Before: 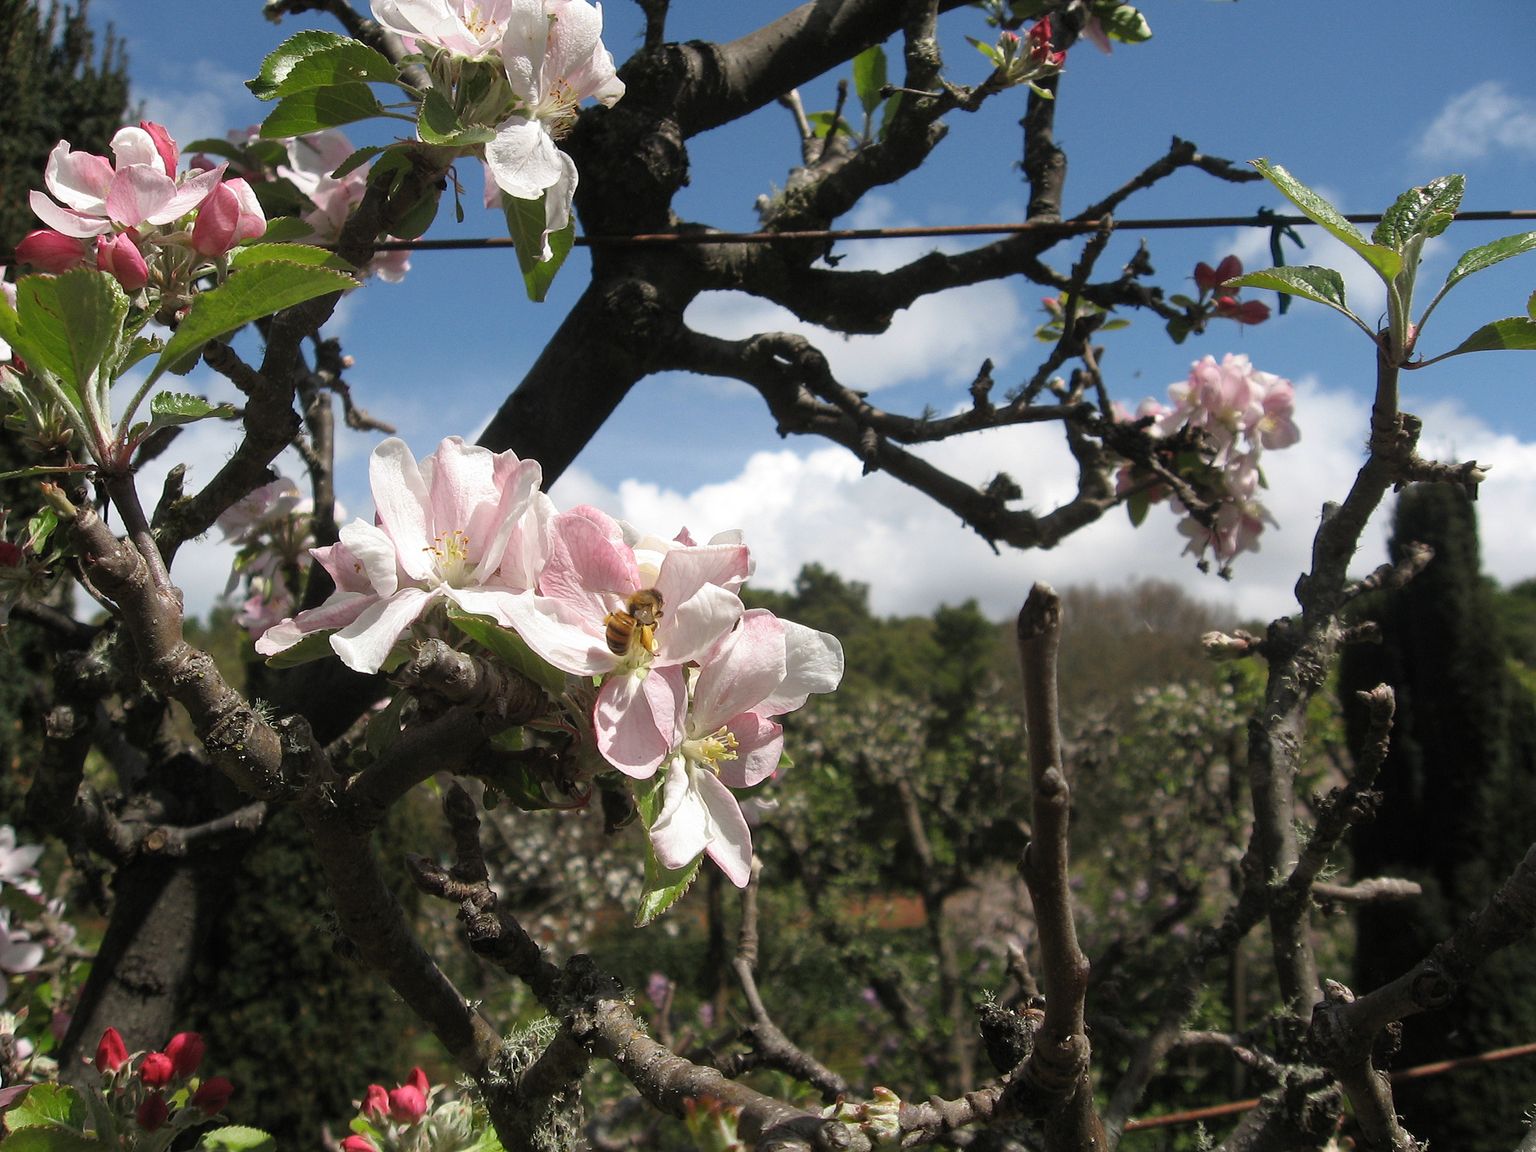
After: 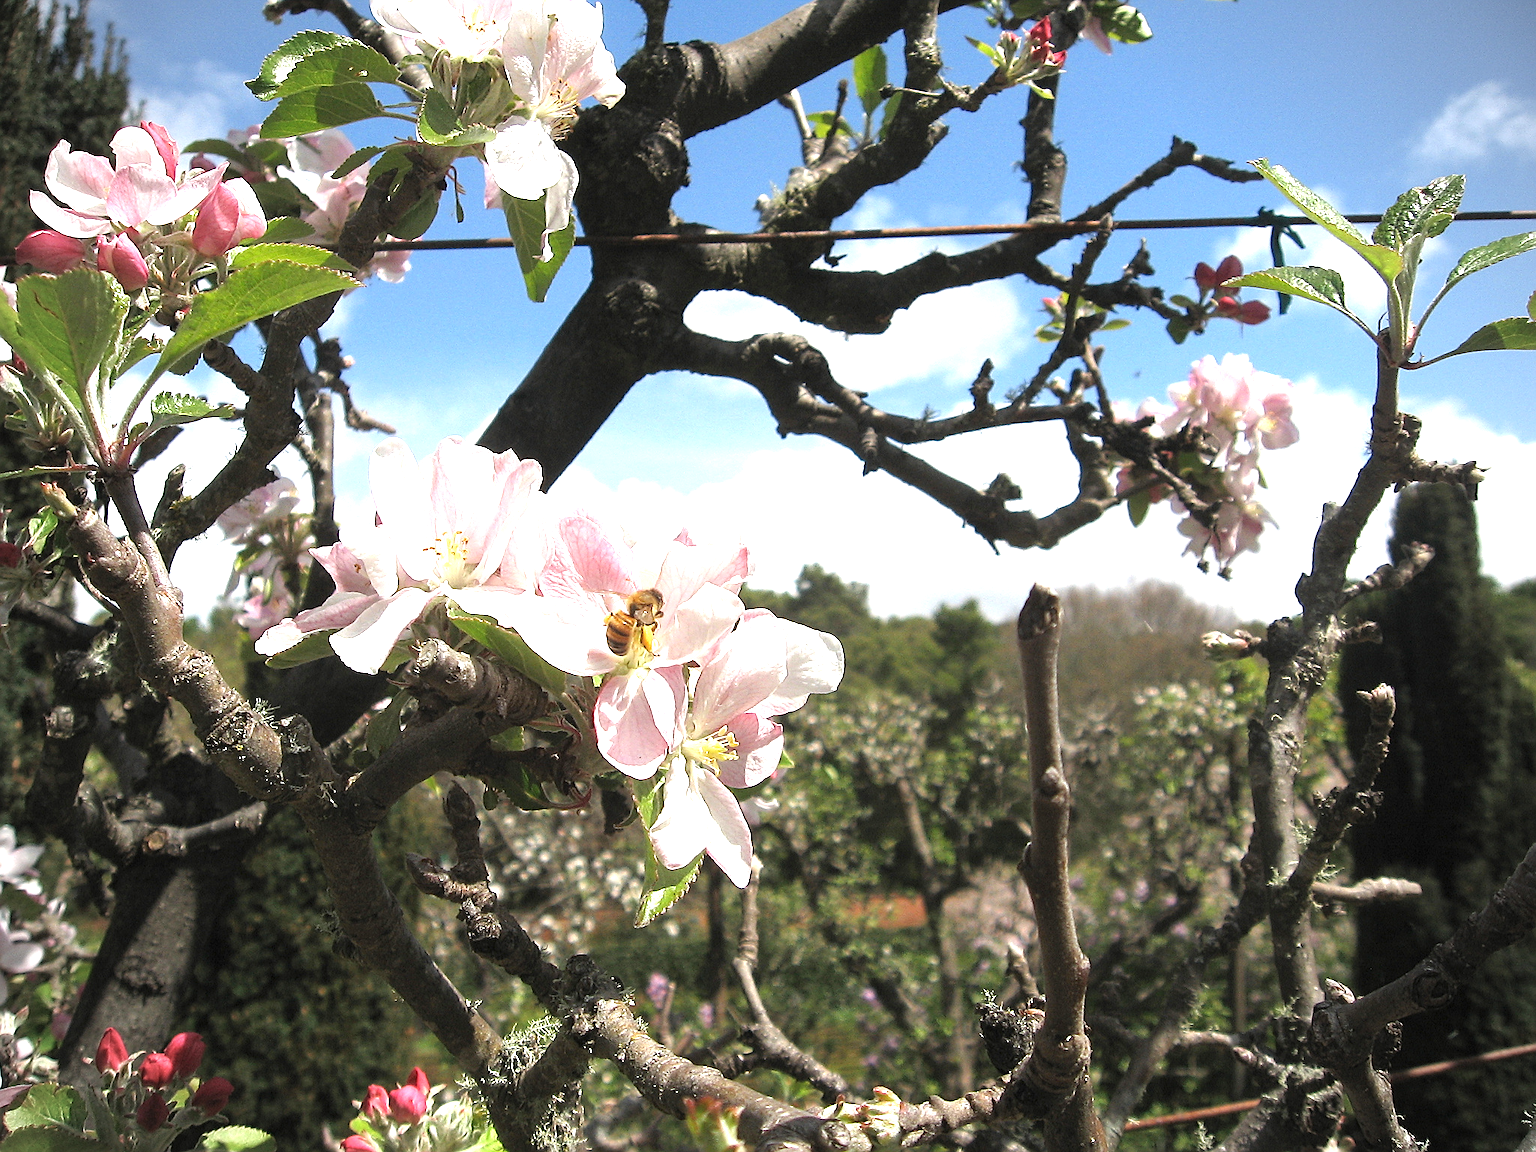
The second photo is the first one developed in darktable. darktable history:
sharpen: on, module defaults
exposure: black level correction 0, exposure 1.299 EV, compensate highlight preservation false
vignetting: fall-off radius 60.81%
